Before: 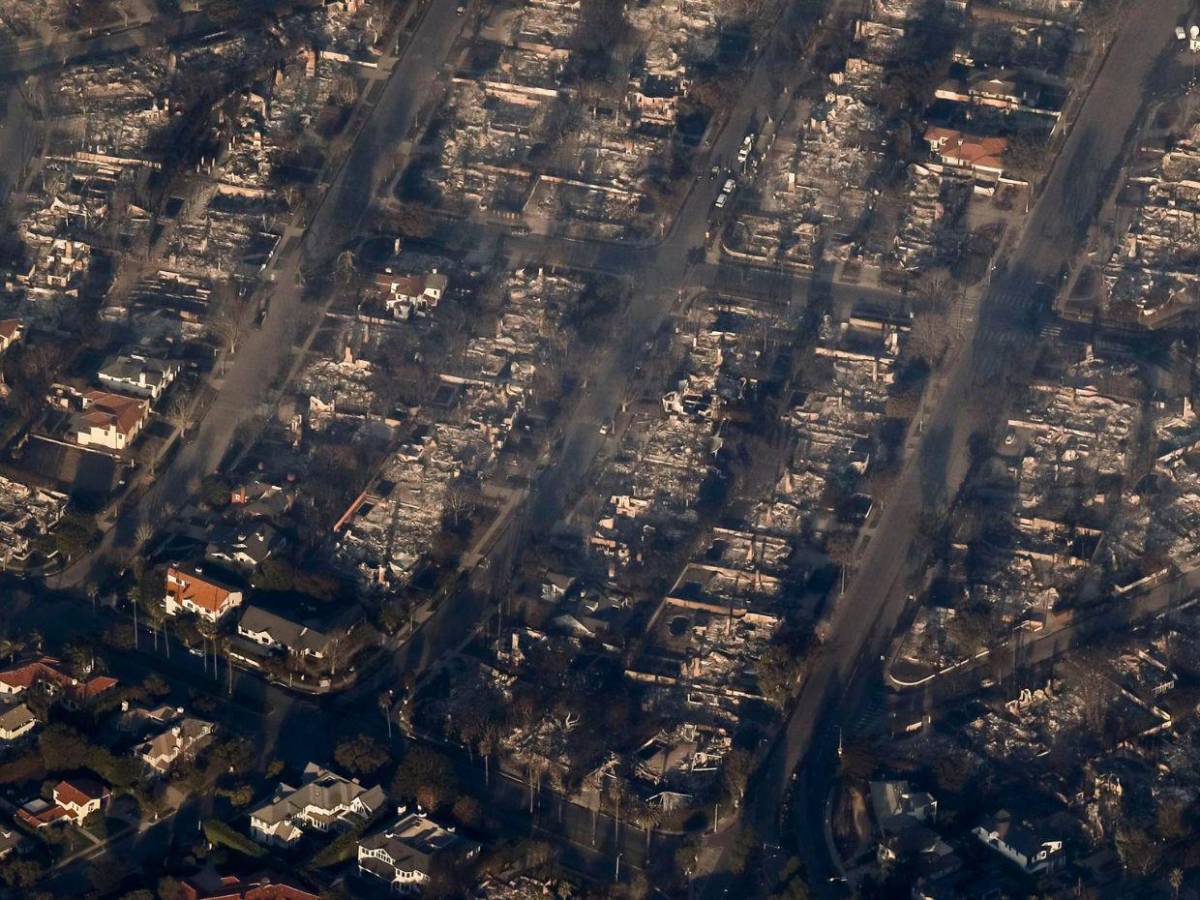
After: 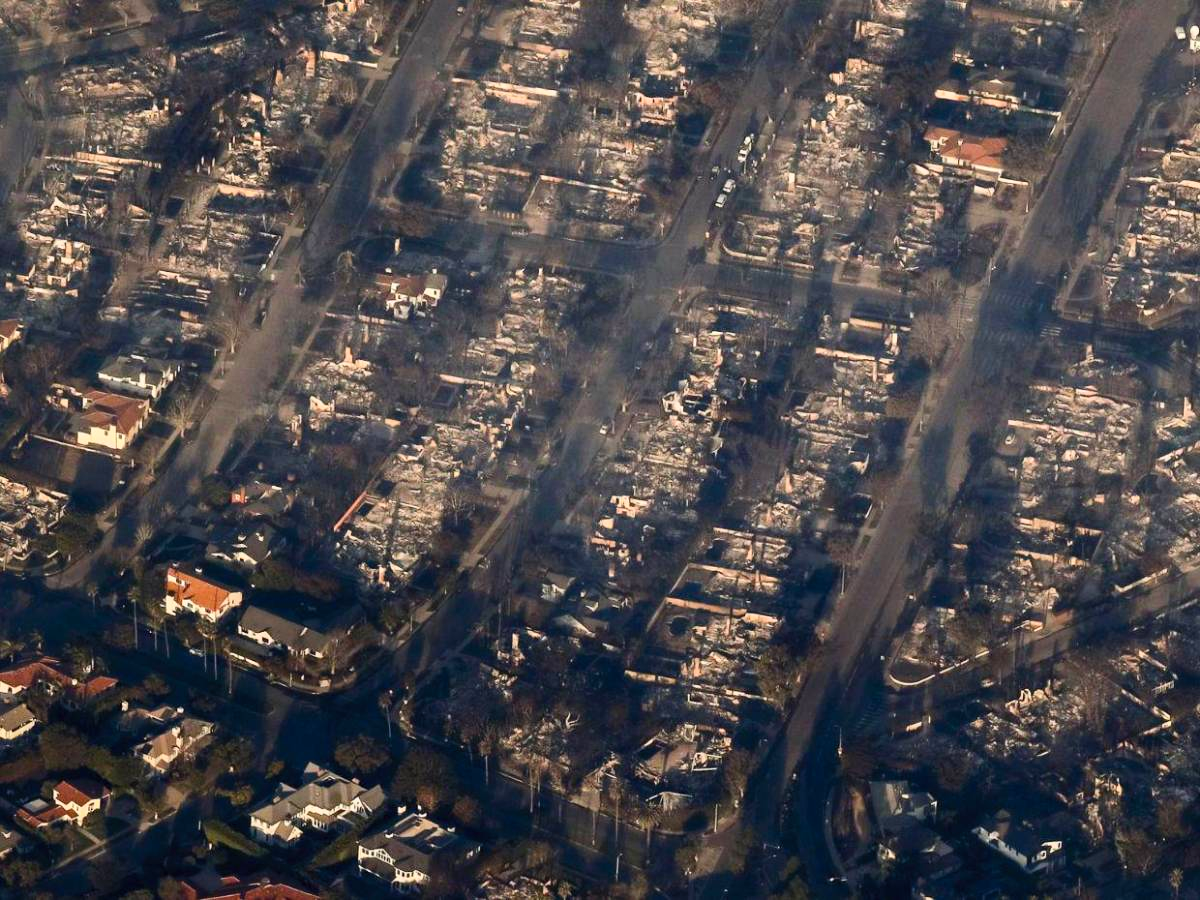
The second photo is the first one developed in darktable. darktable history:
contrast brightness saturation: contrast 0.197, brightness 0.159, saturation 0.22
